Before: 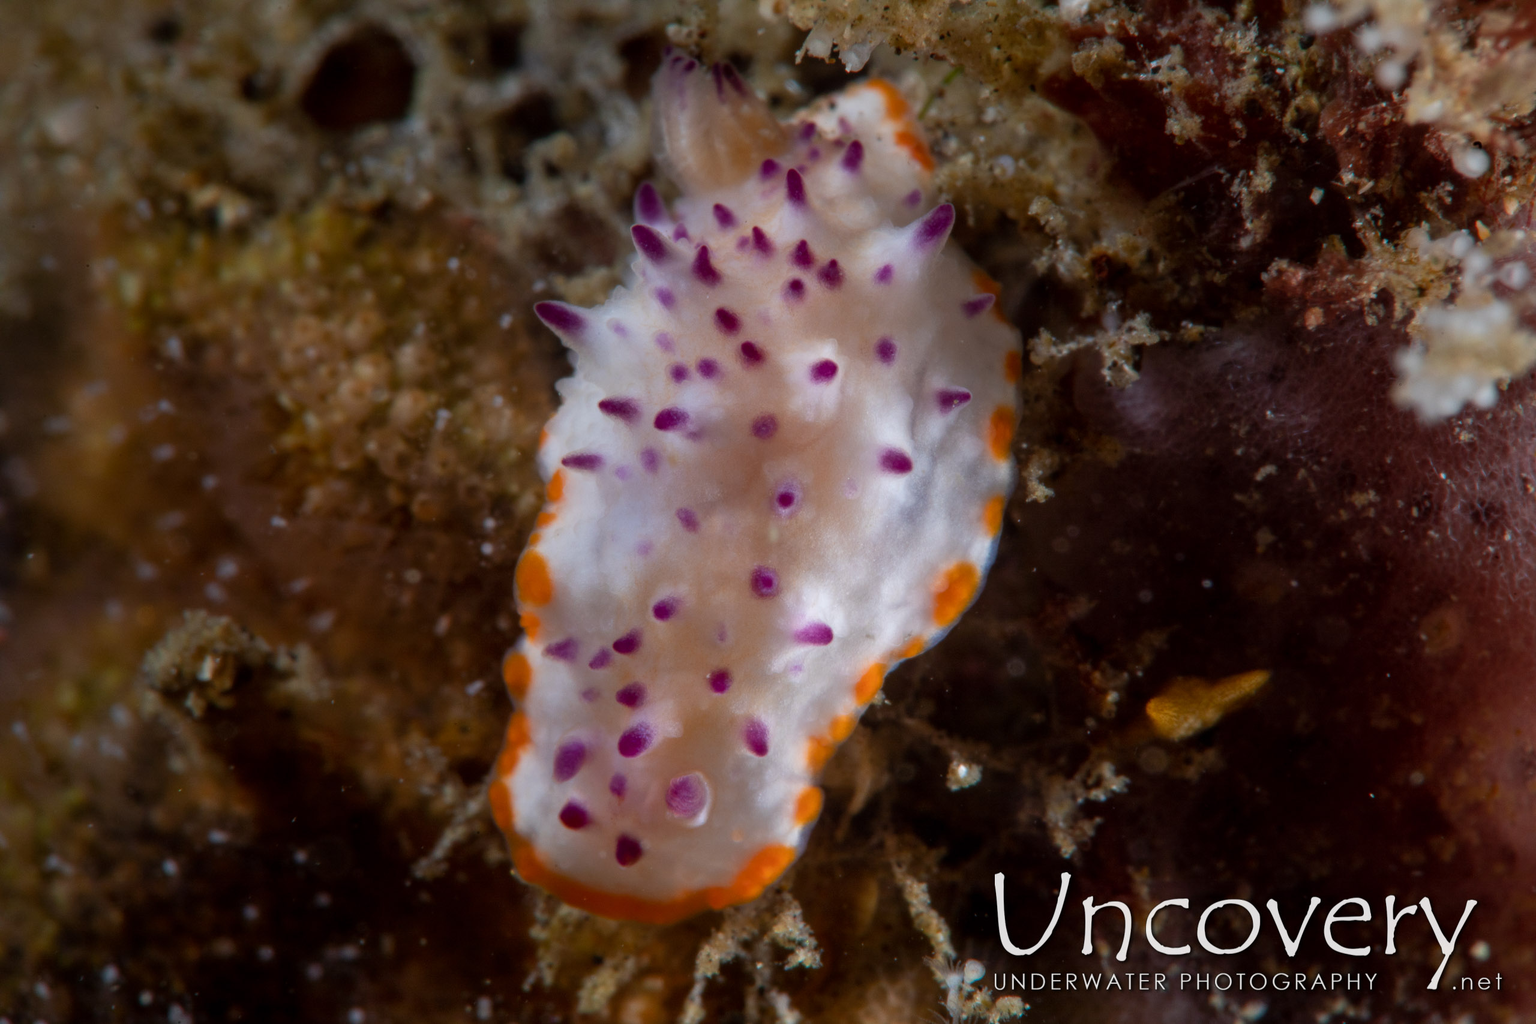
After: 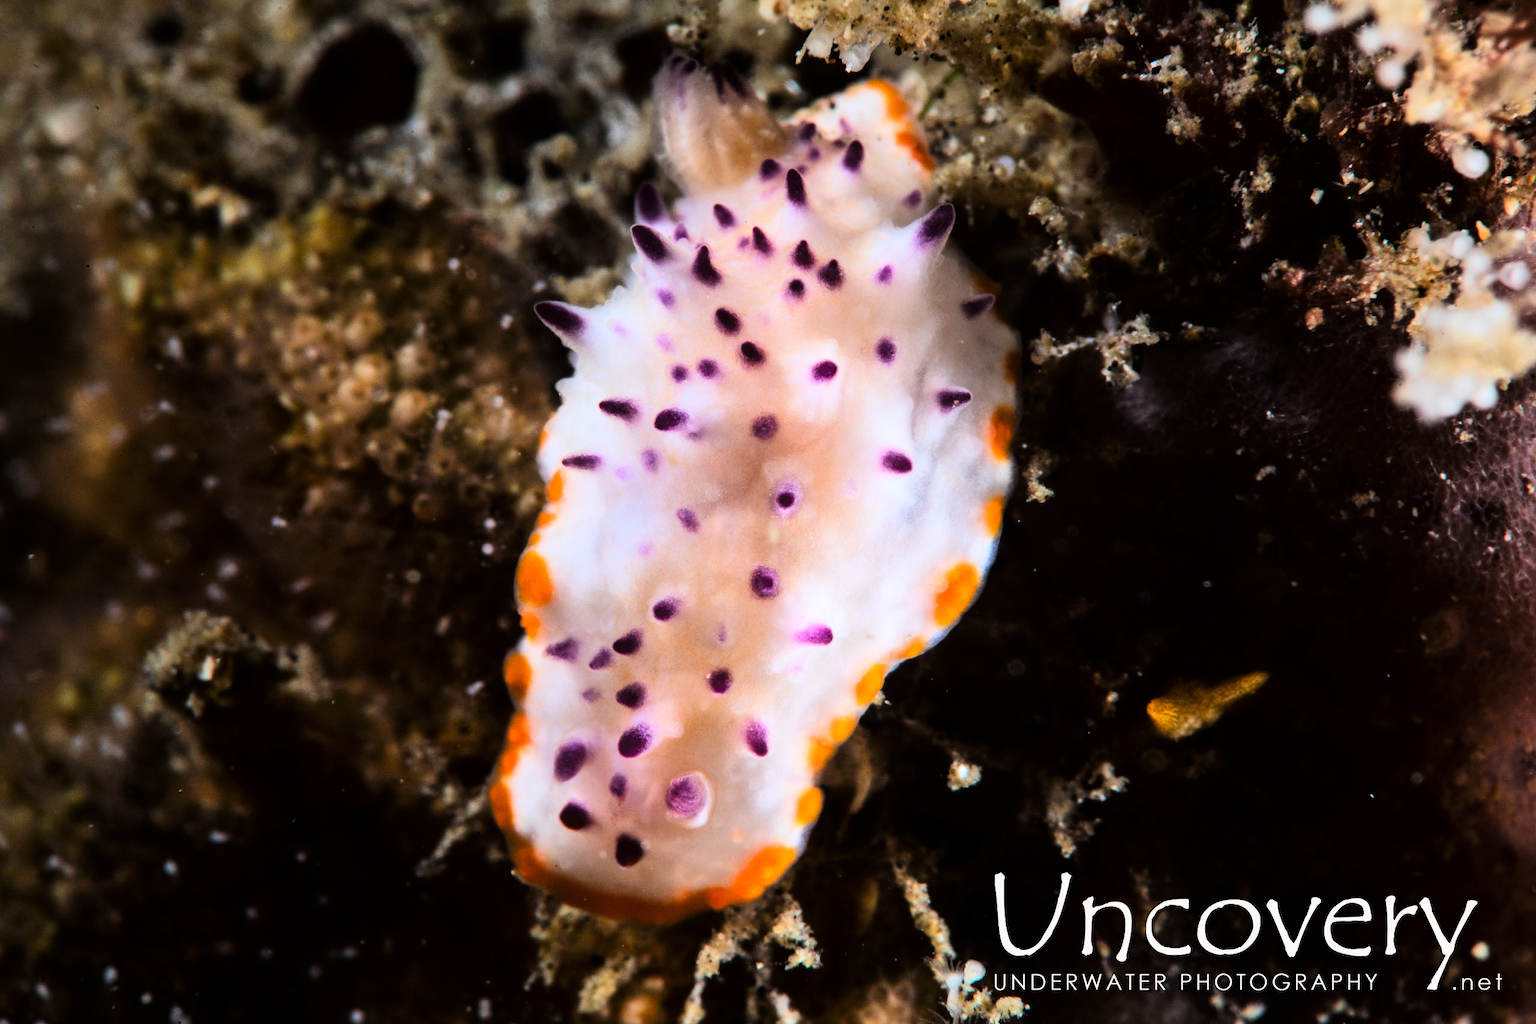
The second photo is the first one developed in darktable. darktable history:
tone curve: curves: ch0 [(0, 0) (0.16, 0.055) (0.506, 0.762) (1, 1.024)], color space Lab, linked channels, preserve colors none
